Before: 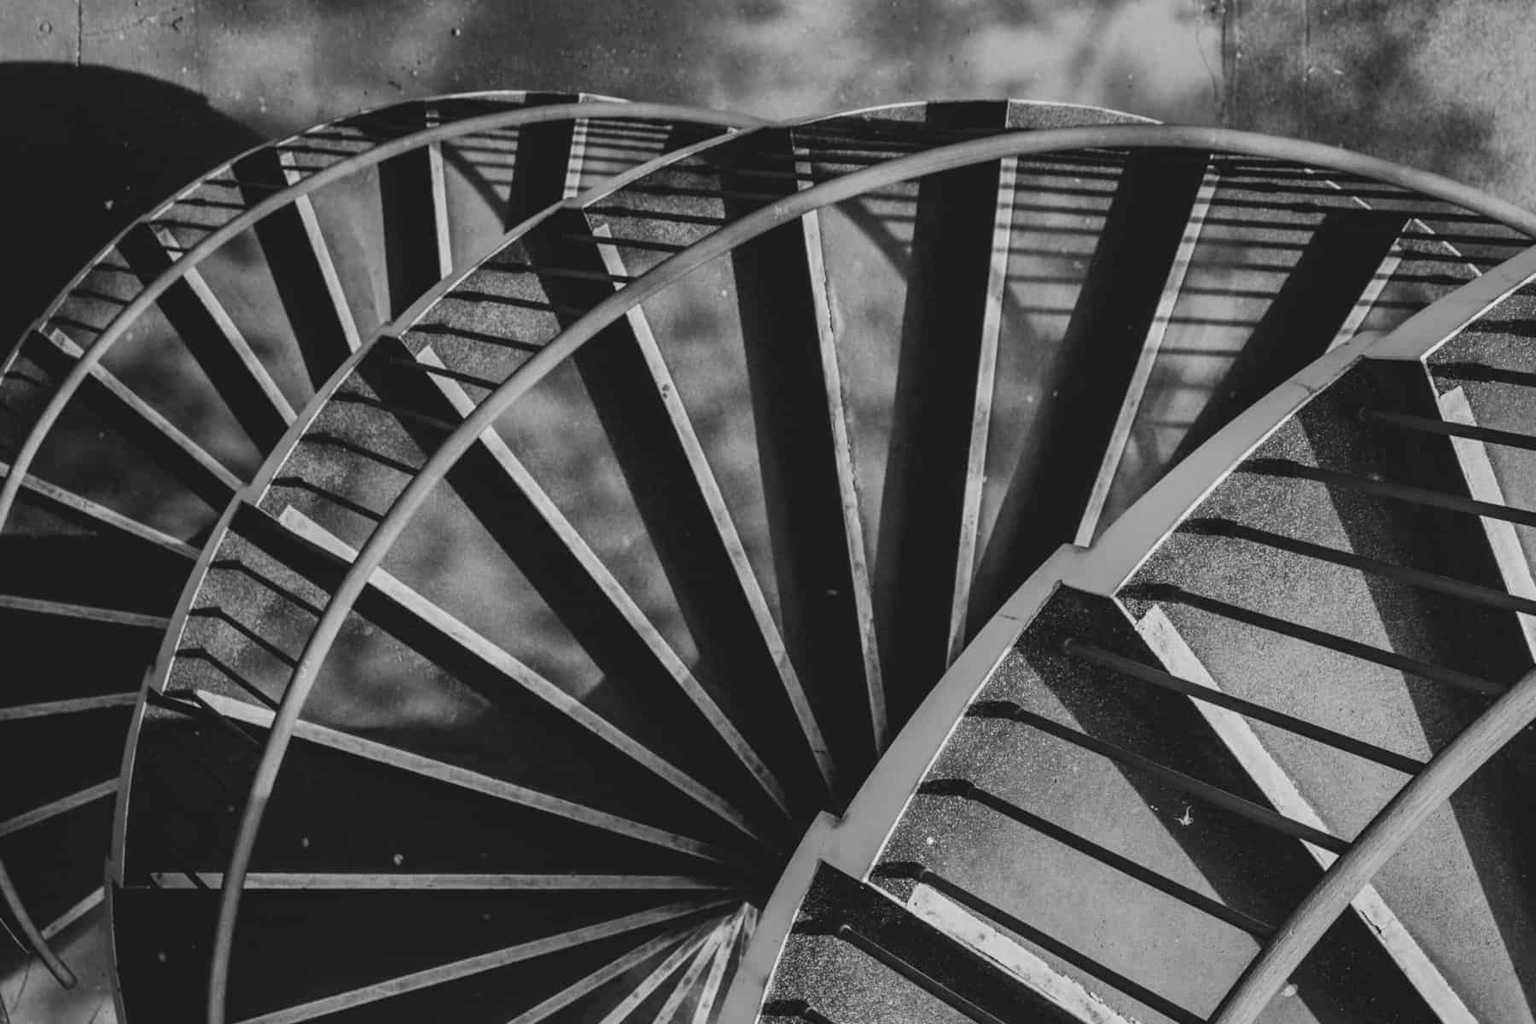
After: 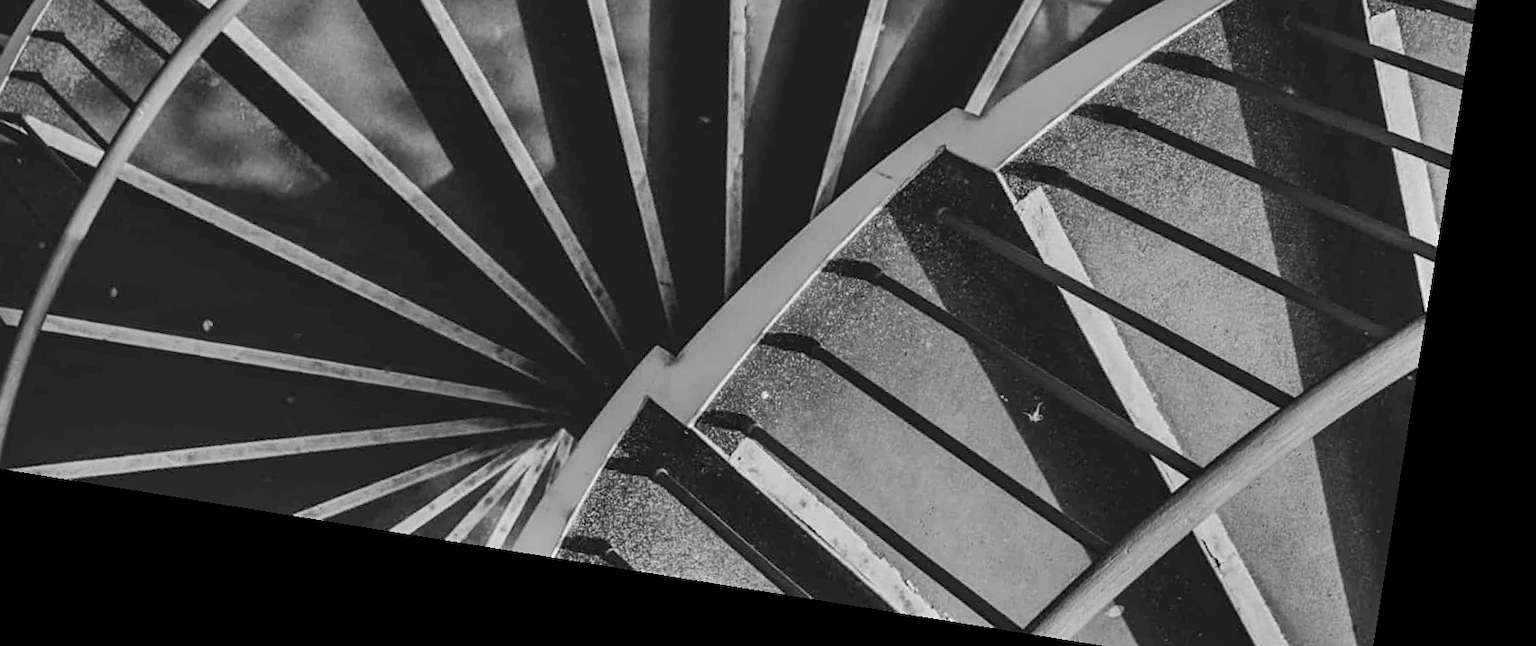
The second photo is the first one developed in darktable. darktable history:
rotate and perspective: rotation 9.12°, automatic cropping off
sharpen: amount 0.2
crop and rotate: left 13.306%, top 48.129%, bottom 2.928%
shadows and highlights: shadows 43.71, white point adjustment -1.46, soften with gaussian
